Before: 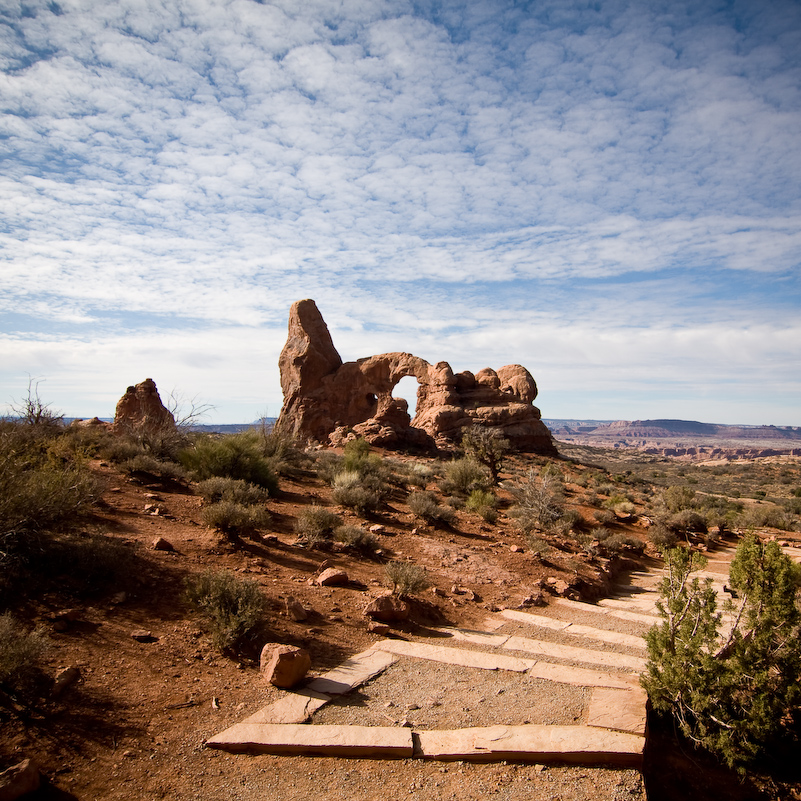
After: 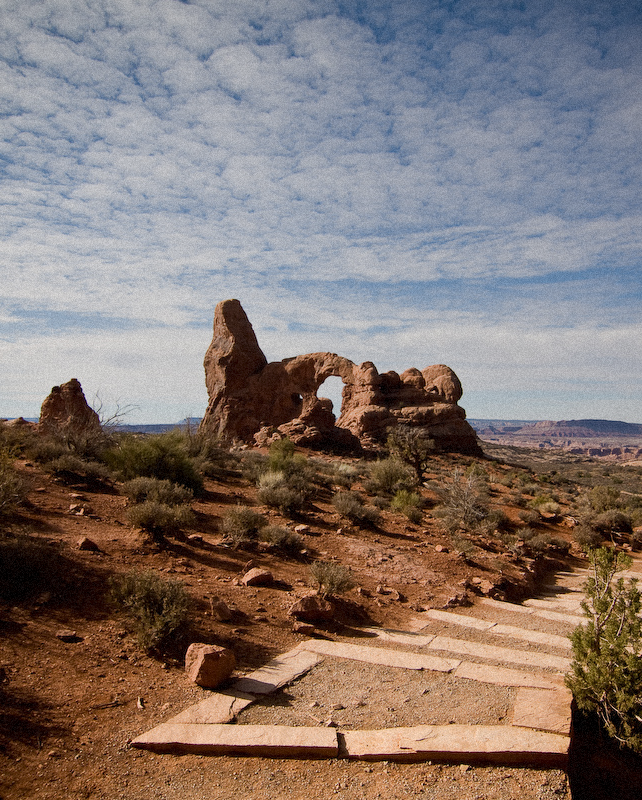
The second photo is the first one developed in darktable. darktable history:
grain: mid-tones bias 0%
crop and rotate: left 9.597%, right 10.195%
graduated density: rotation 5.63°, offset 76.9
